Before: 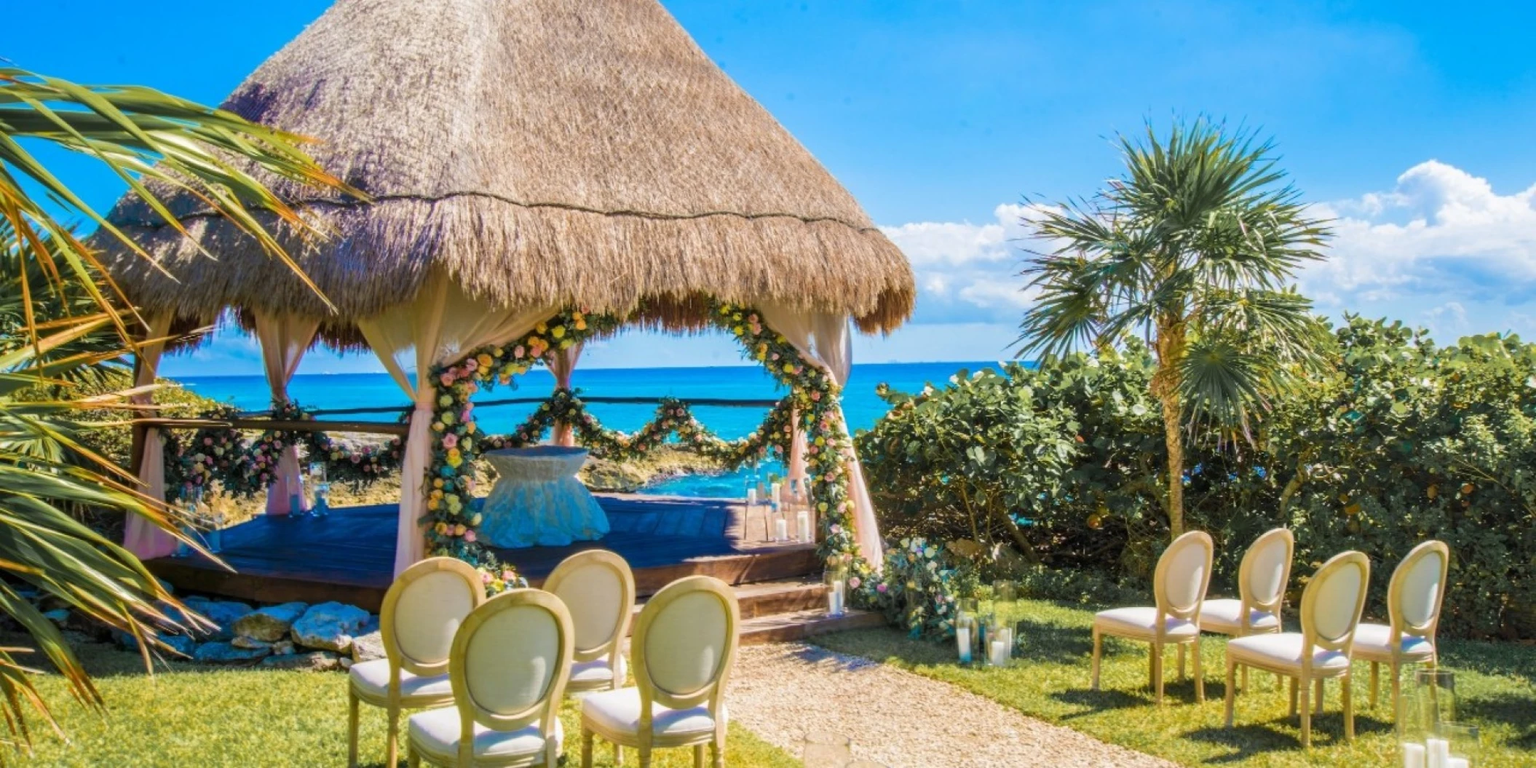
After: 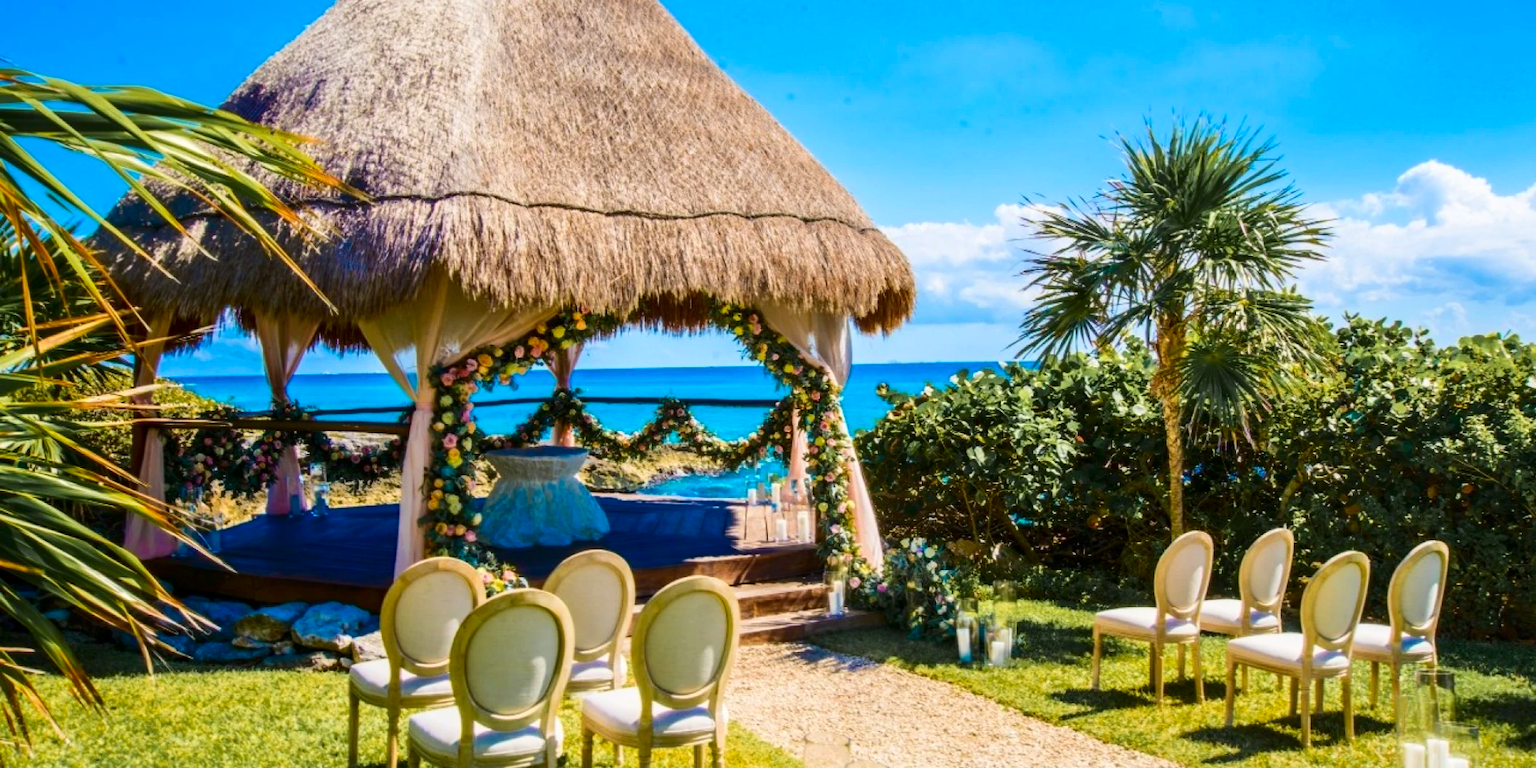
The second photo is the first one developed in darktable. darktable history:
contrast brightness saturation: contrast 0.211, brightness -0.106, saturation 0.206
